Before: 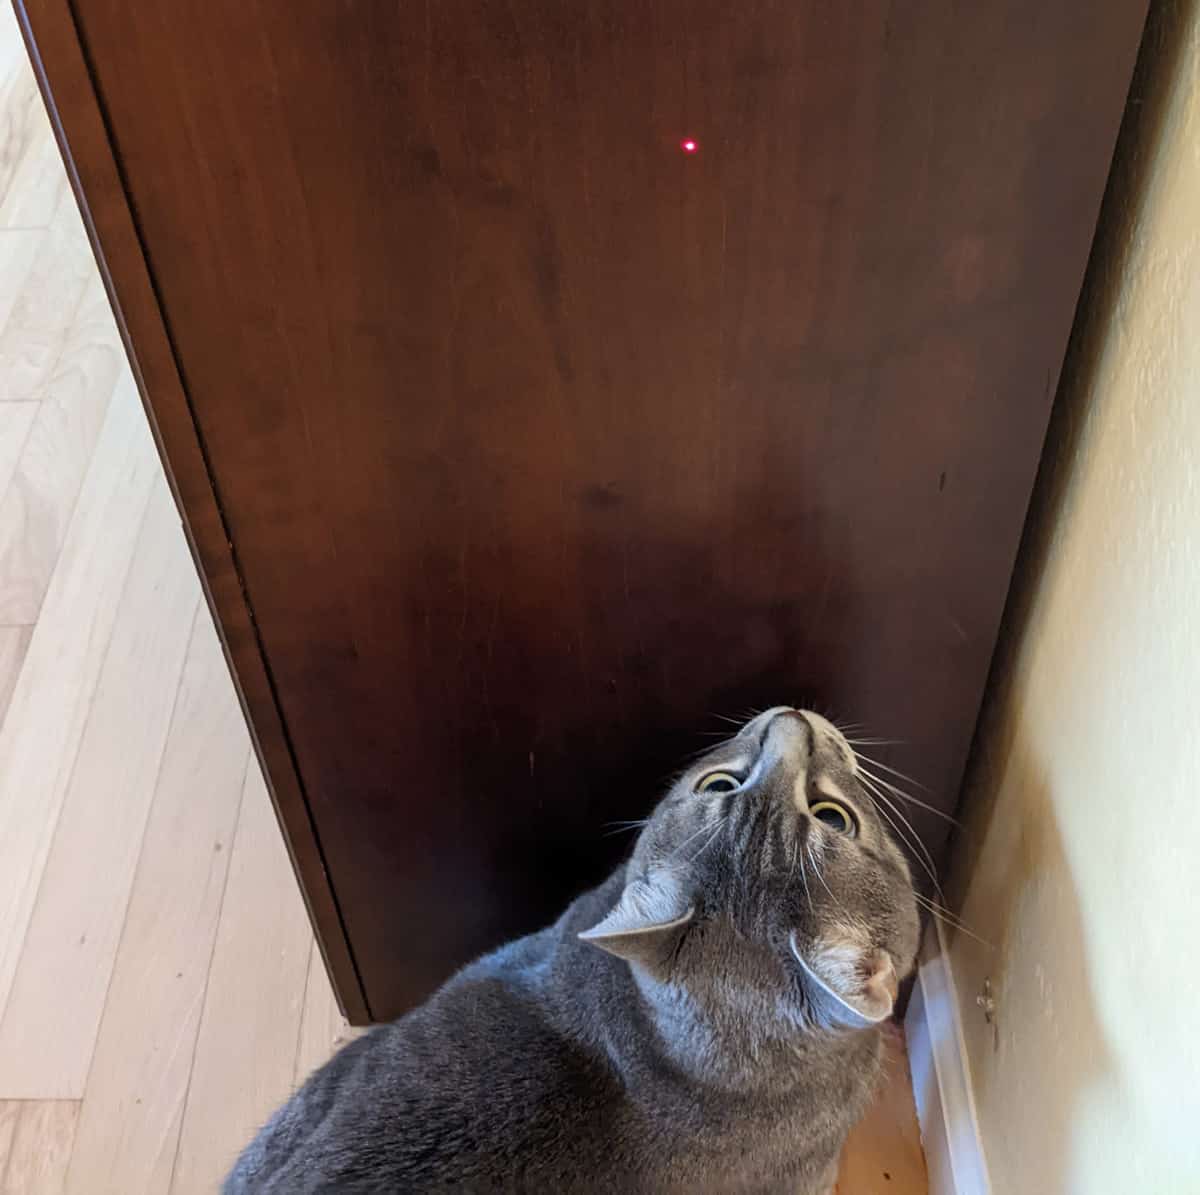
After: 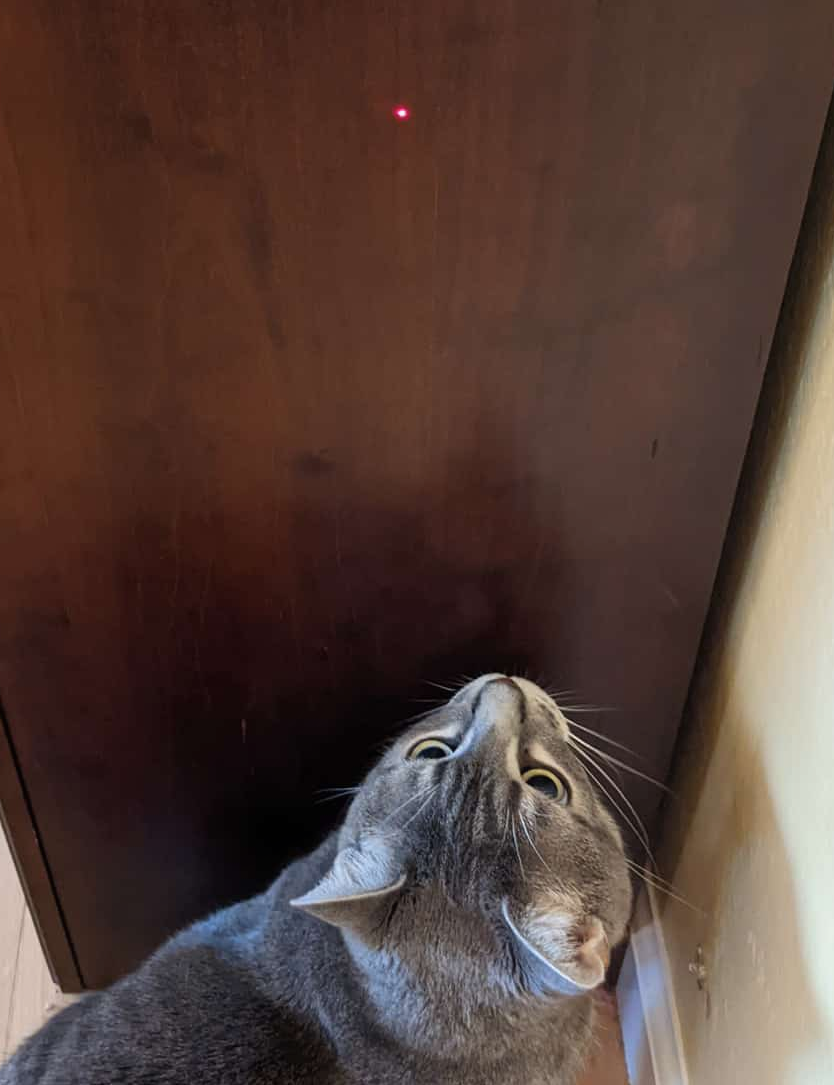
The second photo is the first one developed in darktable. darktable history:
crop and rotate: left 24.034%, top 2.838%, right 6.406%, bottom 6.299%
contrast equalizer: octaves 7, y [[0.6 ×6], [0.55 ×6], [0 ×6], [0 ×6], [0 ×6]], mix -0.1
tone equalizer: on, module defaults
